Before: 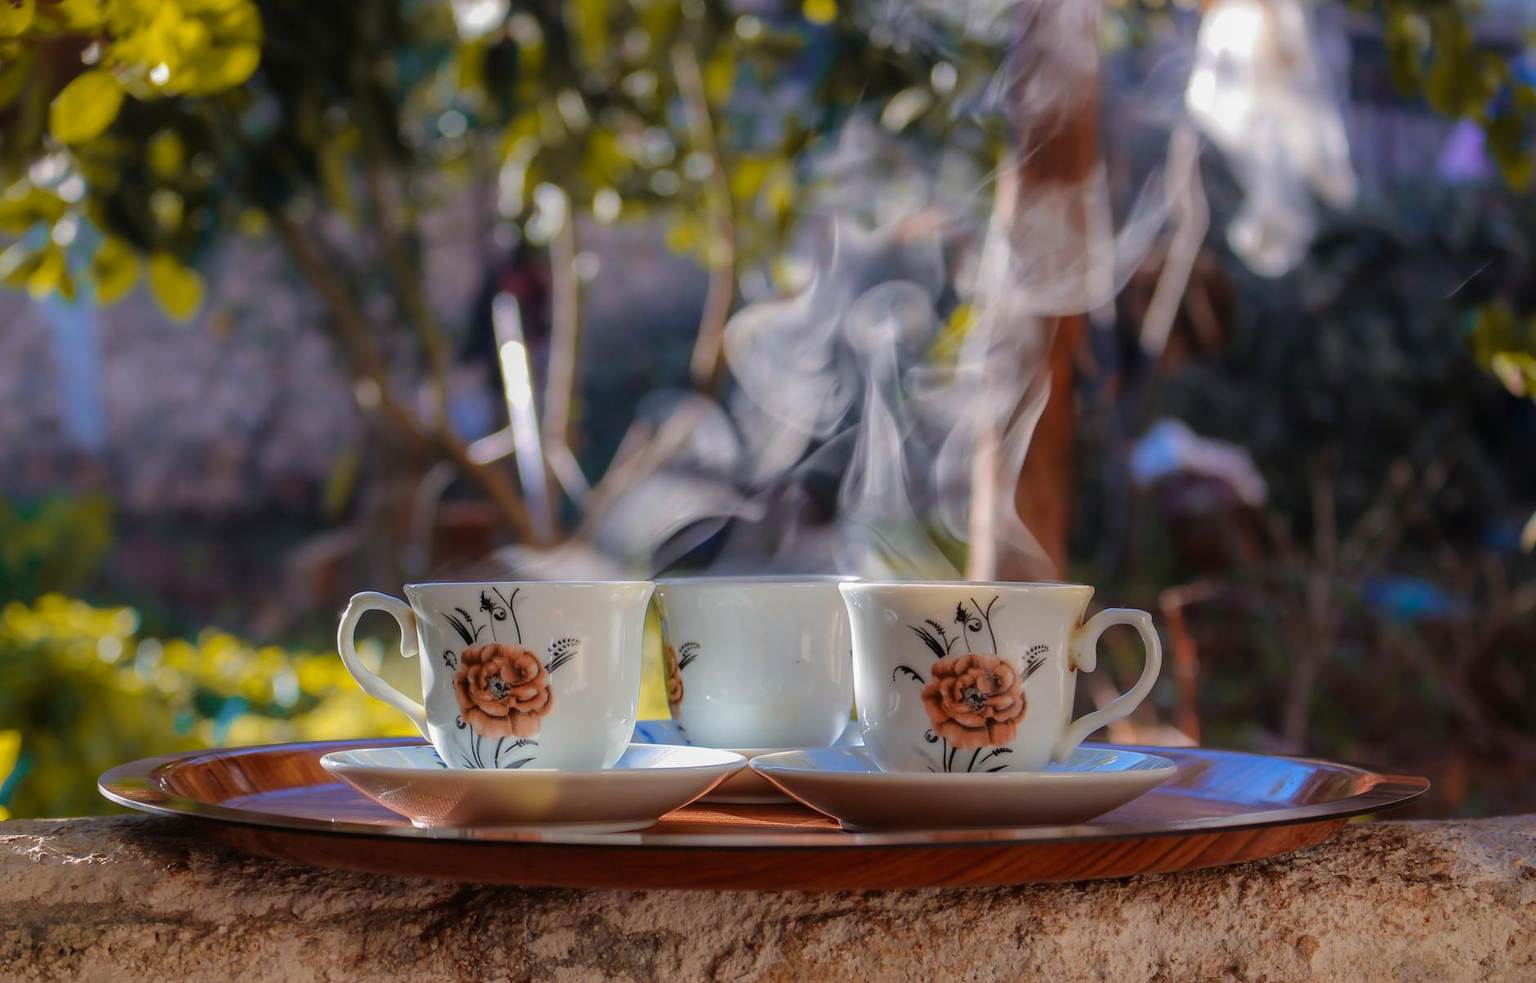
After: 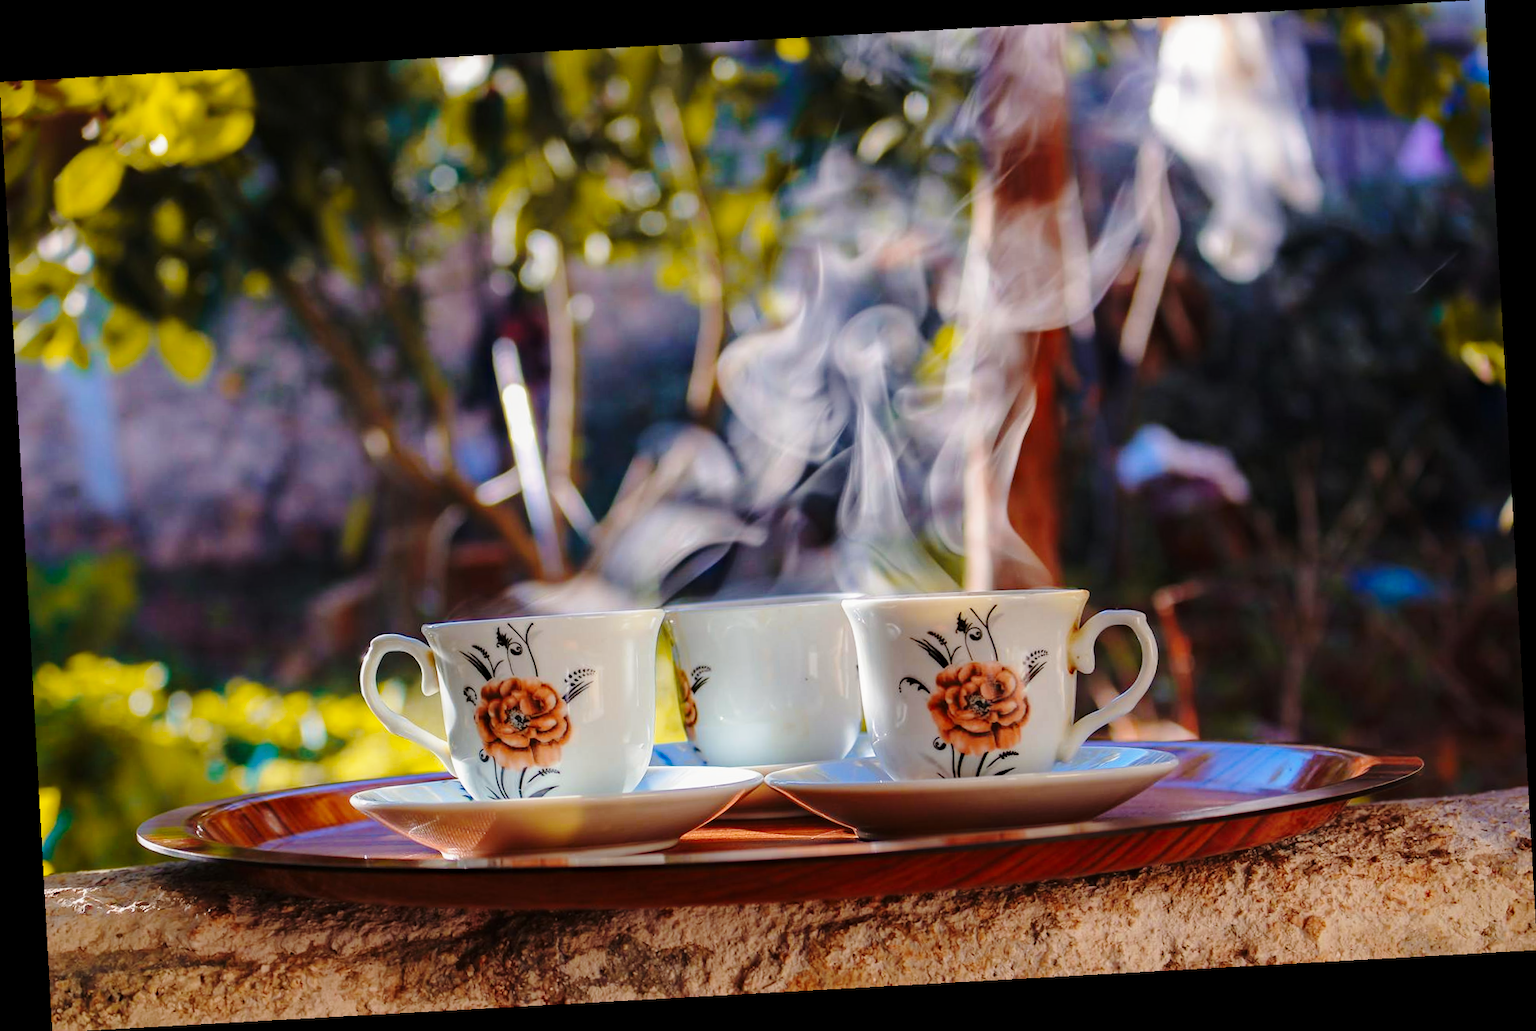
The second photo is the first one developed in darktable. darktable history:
color calibration: x 0.342, y 0.356, temperature 5122 K
rotate and perspective: rotation -3.18°, automatic cropping off
haze removal: compatibility mode true, adaptive false
exposure: exposure -0.242 EV, compensate highlight preservation false
base curve: curves: ch0 [(0, 0) (0.028, 0.03) (0.121, 0.232) (0.46, 0.748) (0.859, 0.968) (1, 1)], preserve colors none
